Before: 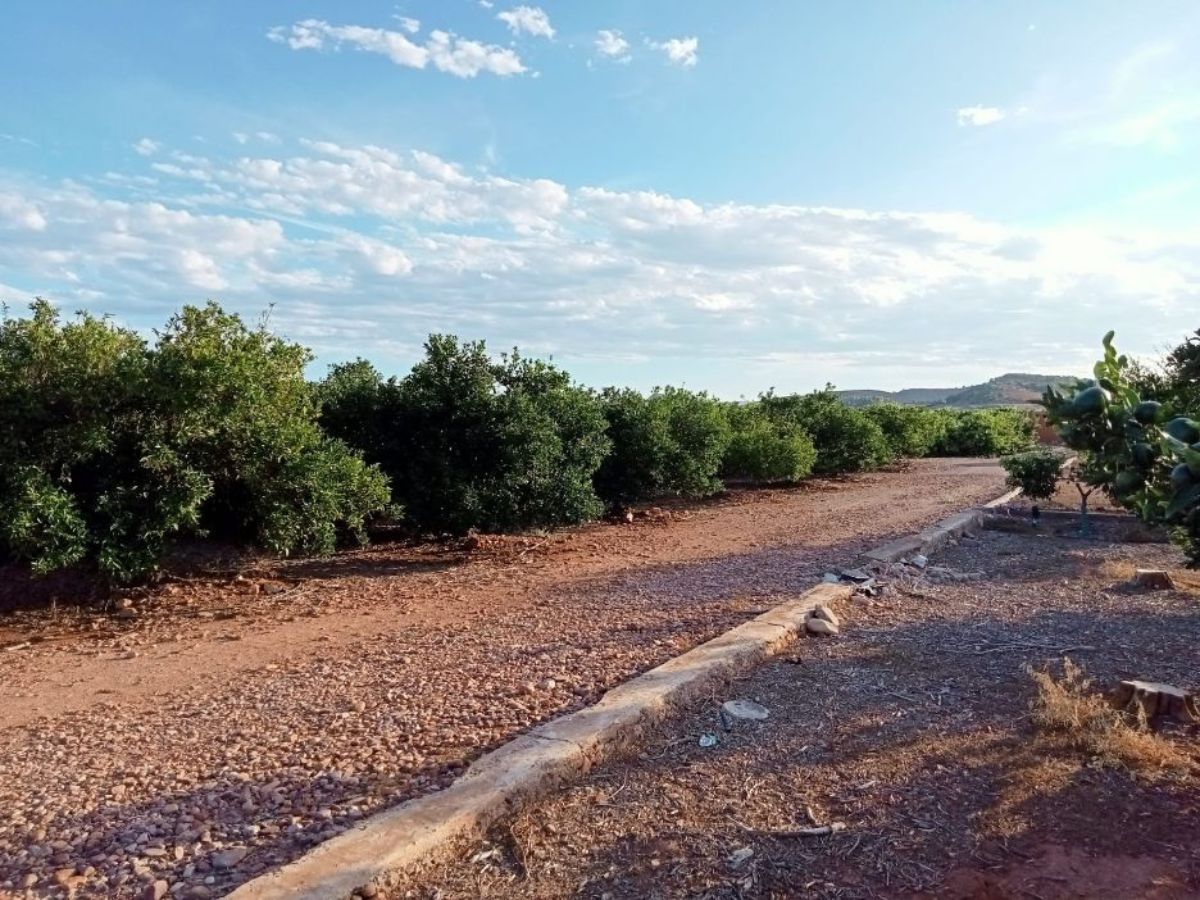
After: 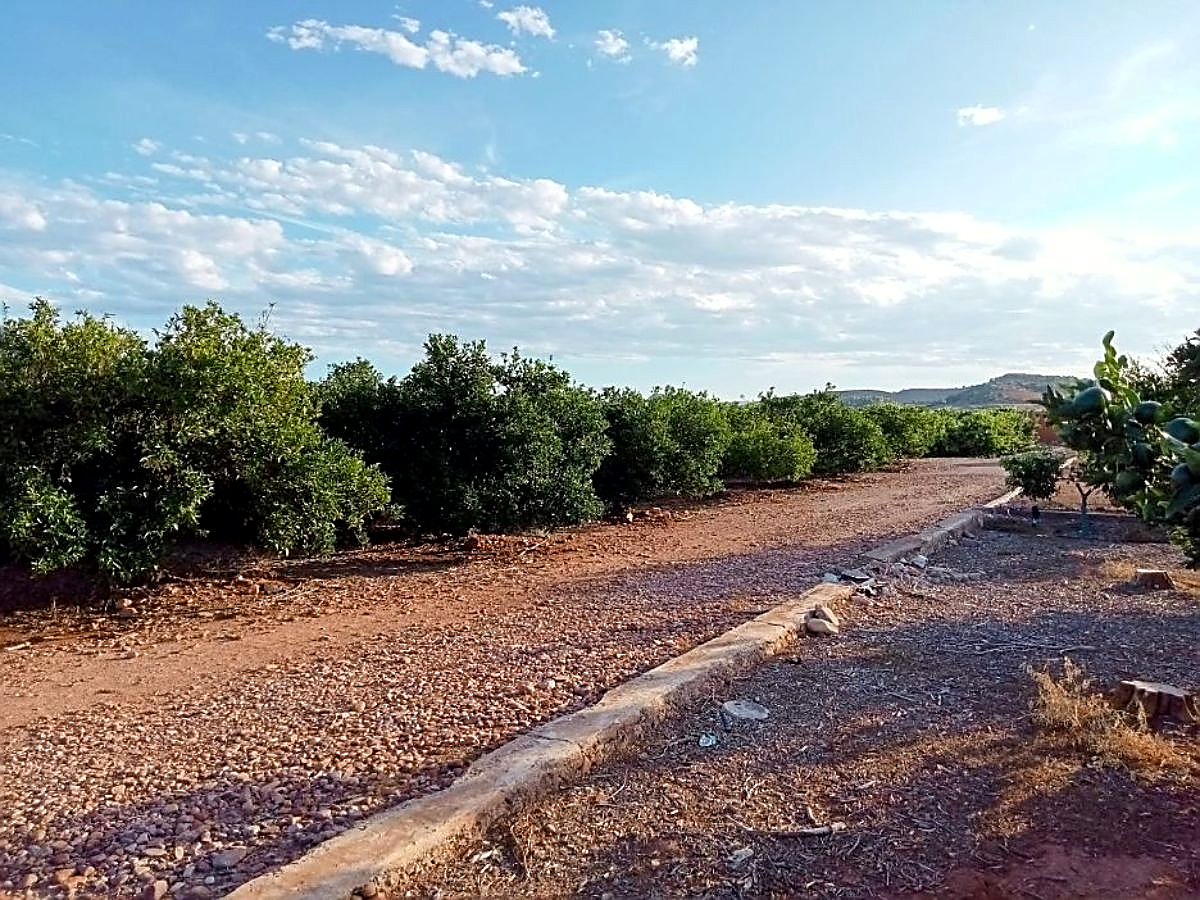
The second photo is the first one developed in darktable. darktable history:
sharpen: radius 1.4, amount 1.25, threshold 0.7
color balance rgb: linear chroma grading › shadows 19.44%, linear chroma grading › highlights 3.42%, linear chroma grading › mid-tones 10.16%
local contrast: highlights 100%, shadows 100%, detail 120%, midtone range 0.2
